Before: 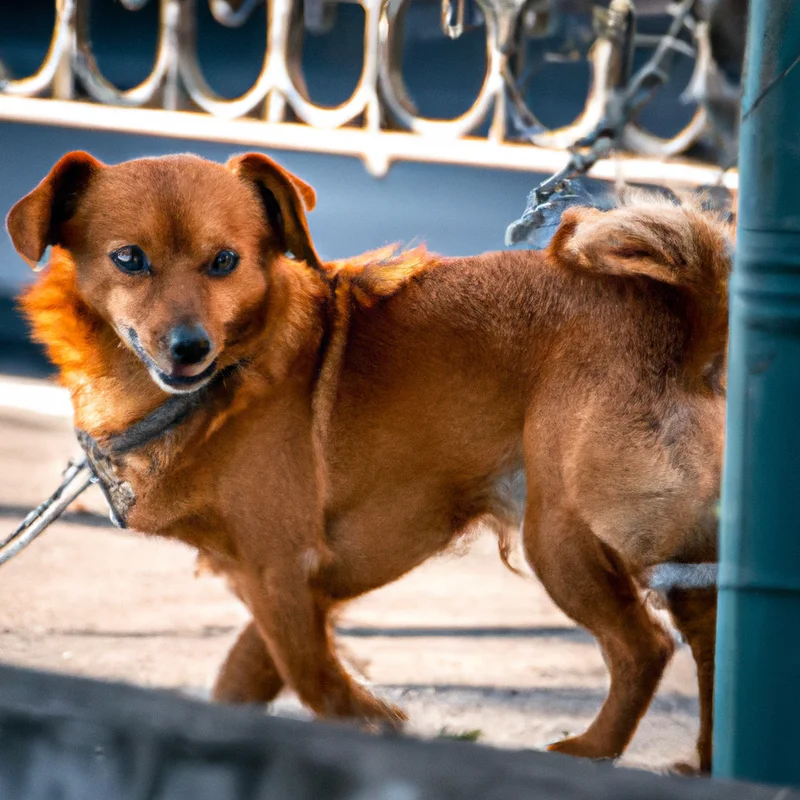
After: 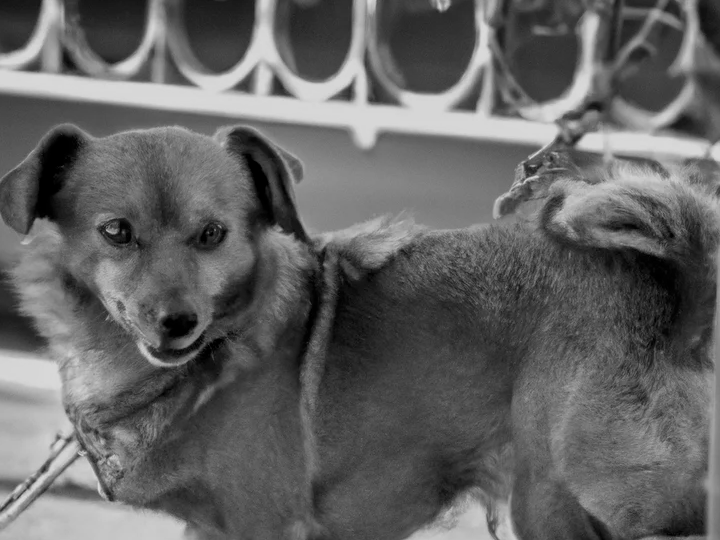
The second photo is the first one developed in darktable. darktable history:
tone equalizer: -8 EV 0.25 EV, -7 EV 0.417 EV, -6 EV 0.417 EV, -5 EV 0.25 EV, -3 EV -0.25 EV, -2 EV -0.417 EV, -1 EV -0.417 EV, +0 EV -0.25 EV, edges refinement/feathering 500, mask exposure compensation -1.57 EV, preserve details guided filter
contrast equalizer: octaves 7, y [[0.515 ×6], [0.507 ×6], [0.425 ×6], [0 ×6], [0 ×6]]
monochrome: a -74.22, b 78.2
crop: left 1.509%, top 3.452%, right 7.696%, bottom 28.452%
color balance rgb: perceptual saturation grading › global saturation 30%, global vibrance 20%
